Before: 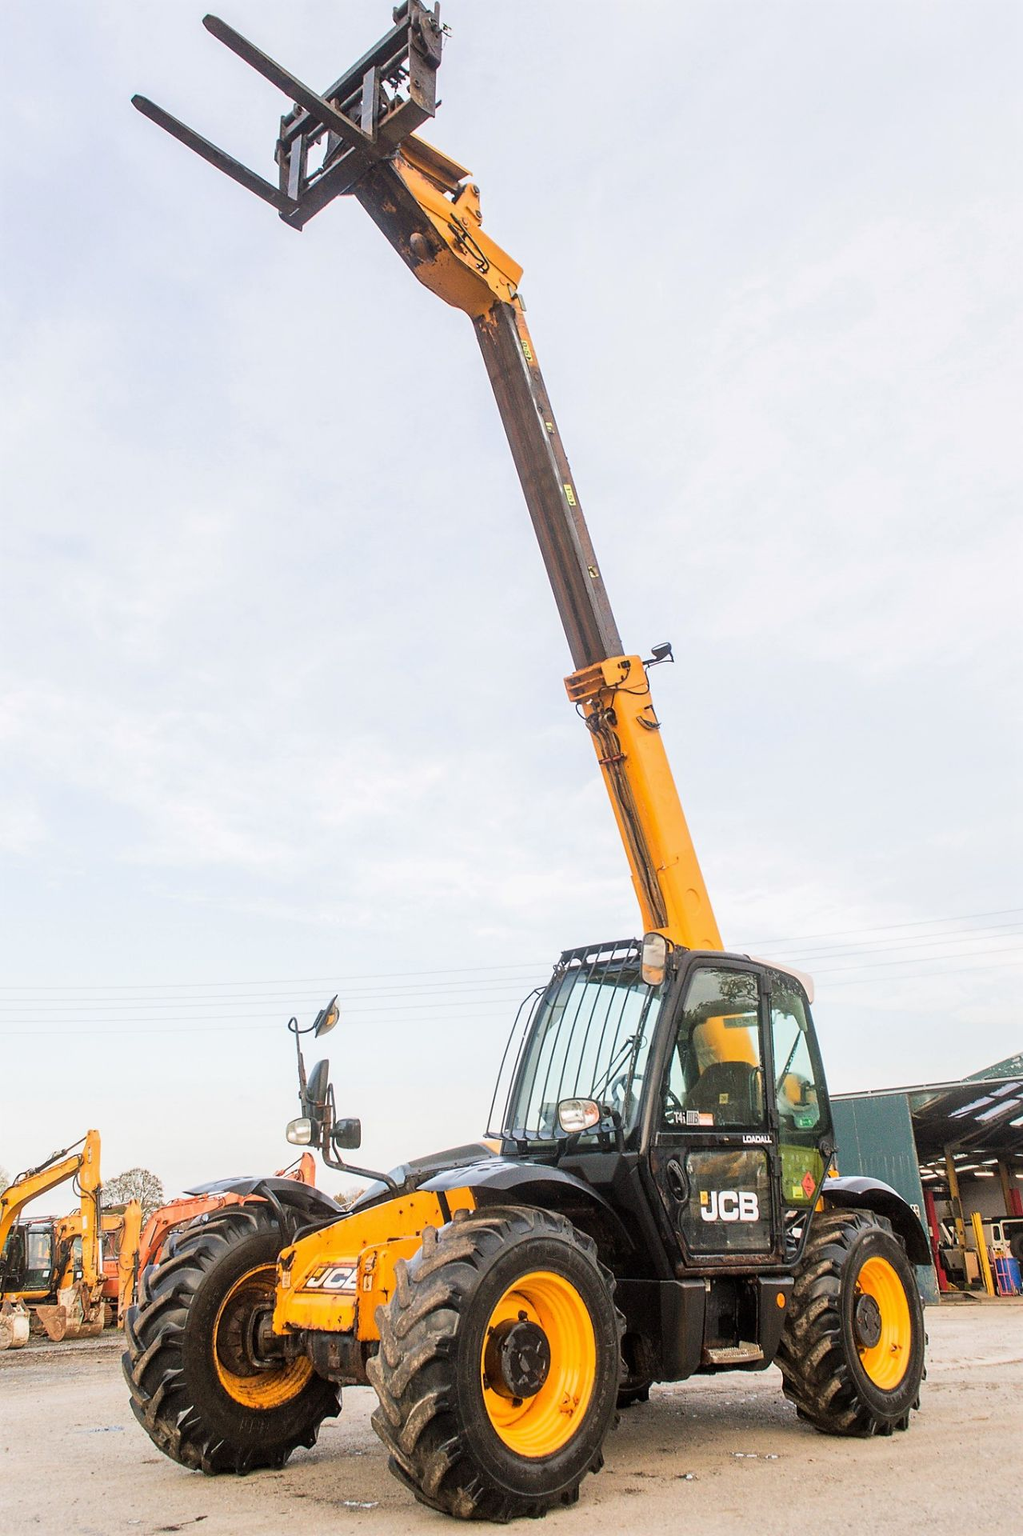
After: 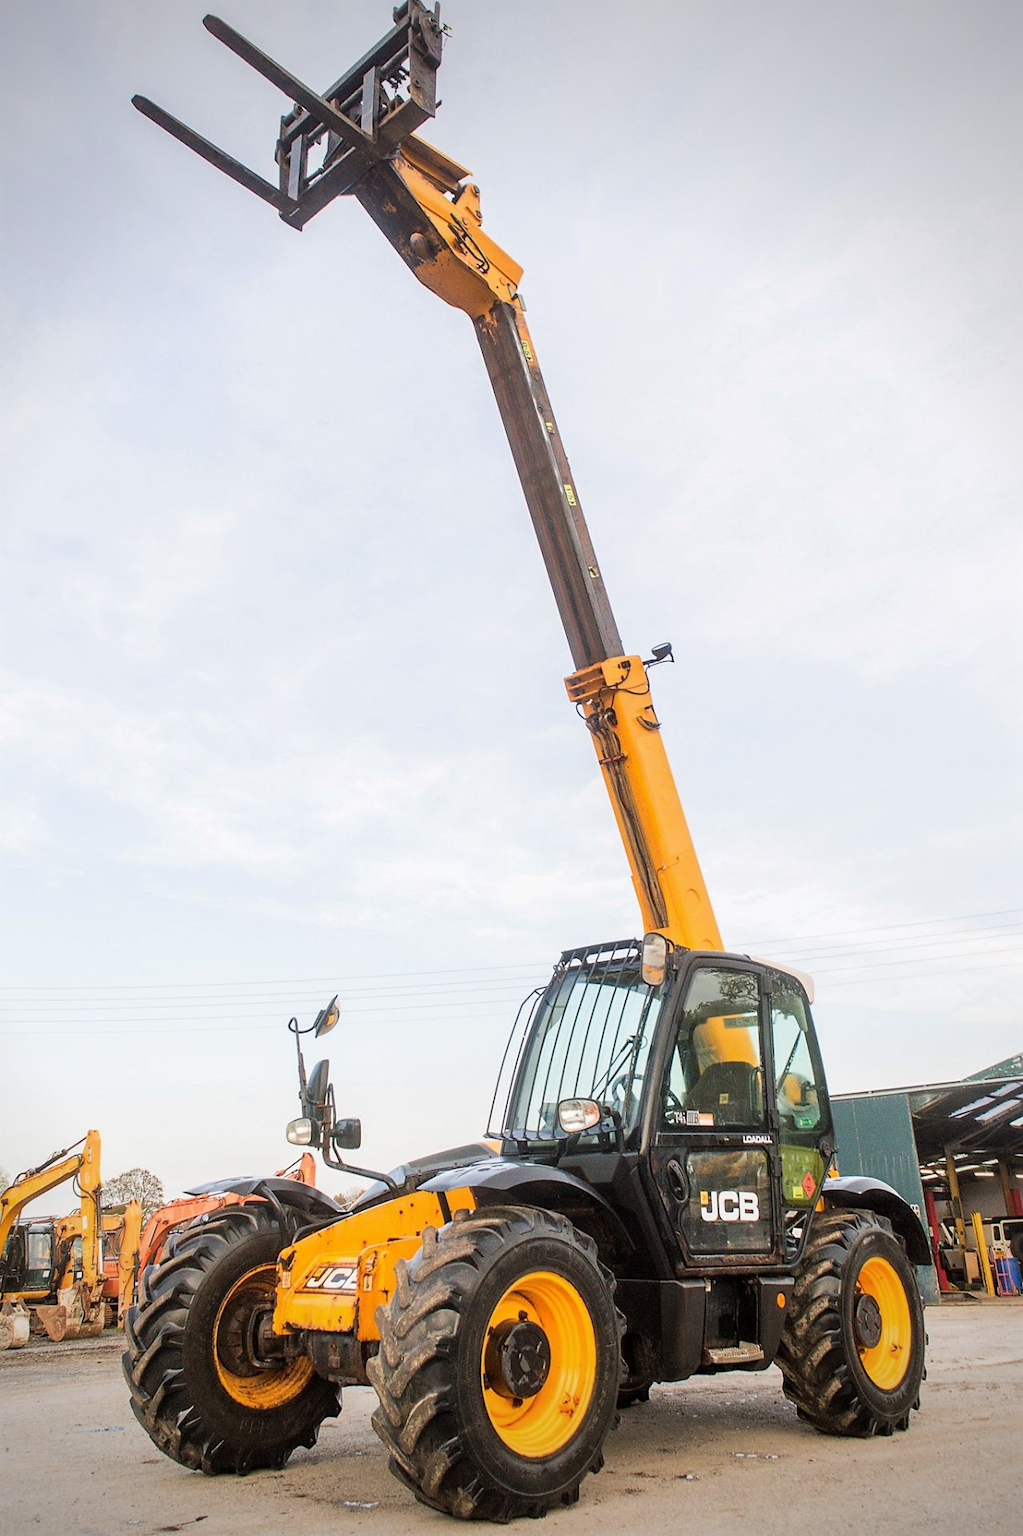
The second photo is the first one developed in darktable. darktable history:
tone equalizer: edges refinement/feathering 500, mask exposure compensation -1.57 EV, preserve details guided filter
vignetting: fall-off start 71.42%, saturation -0.031, unbound false
